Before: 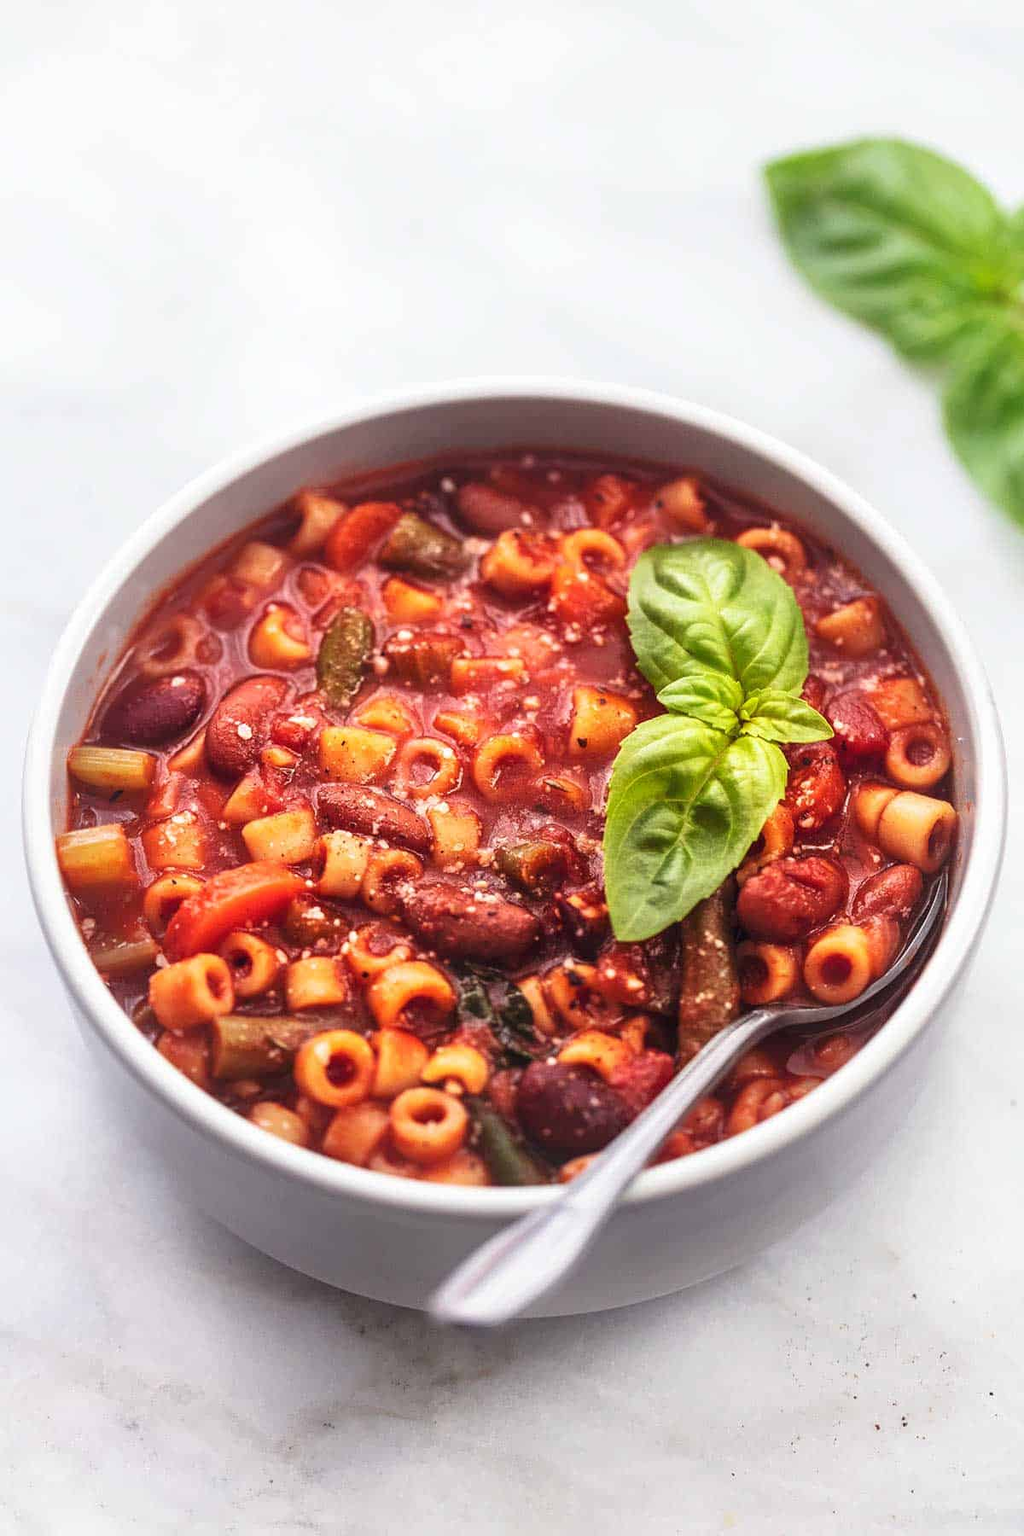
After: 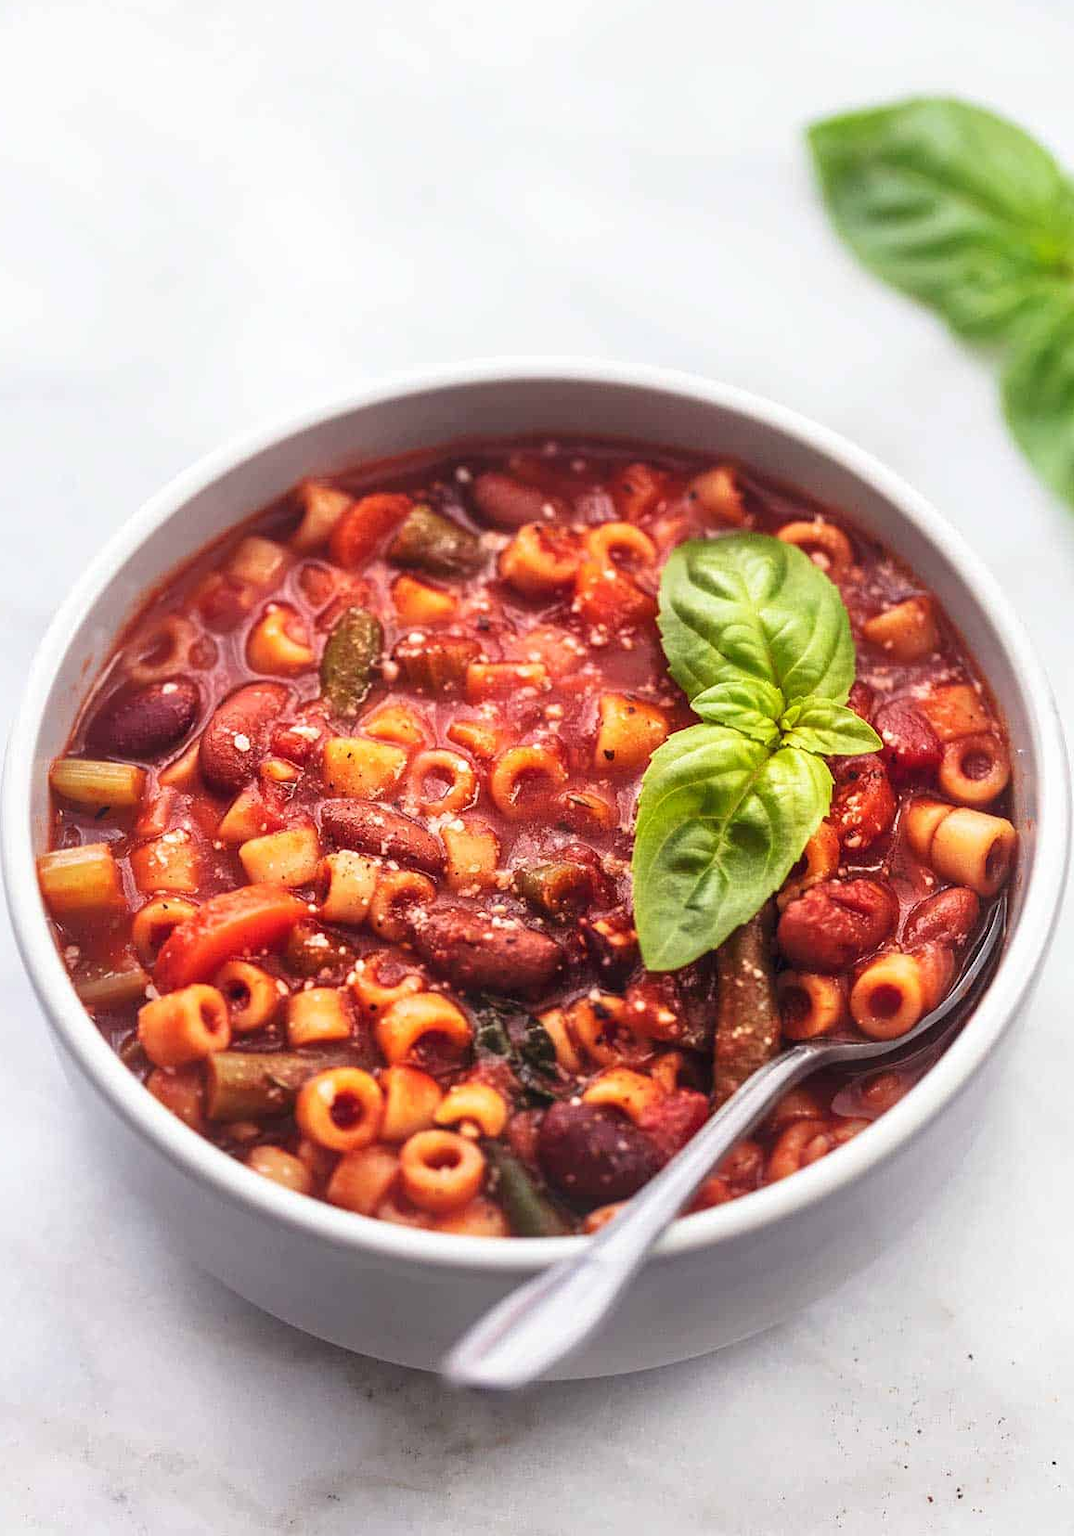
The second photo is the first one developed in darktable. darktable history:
crop: left 2.235%, top 3.168%, right 1.246%, bottom 4.848%
